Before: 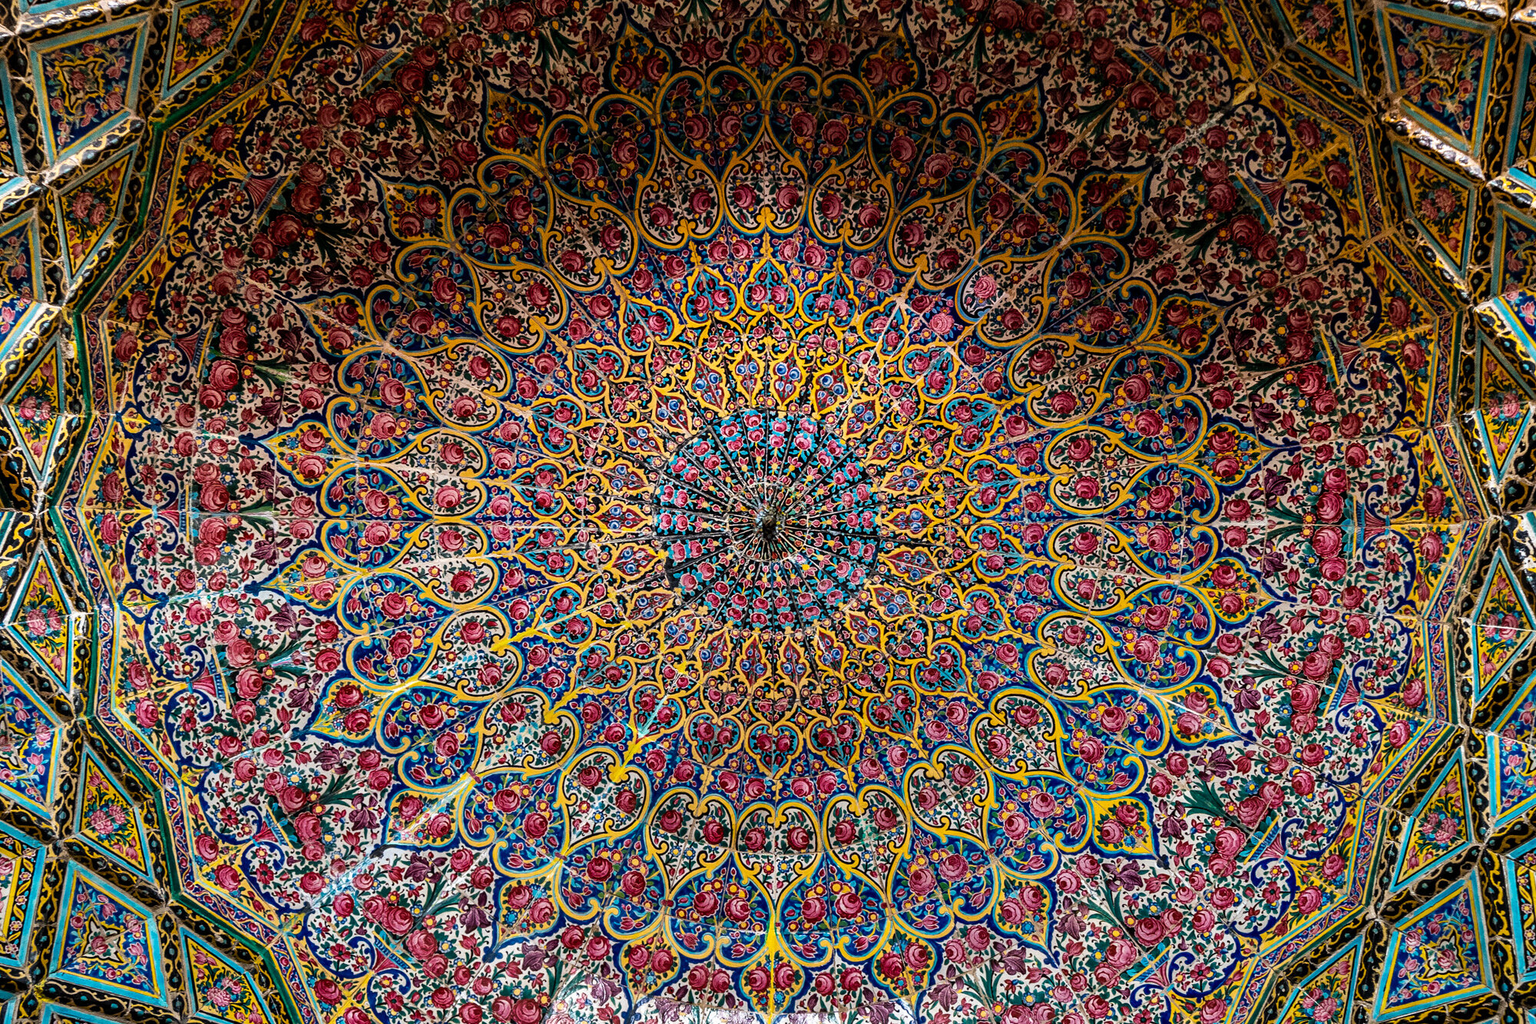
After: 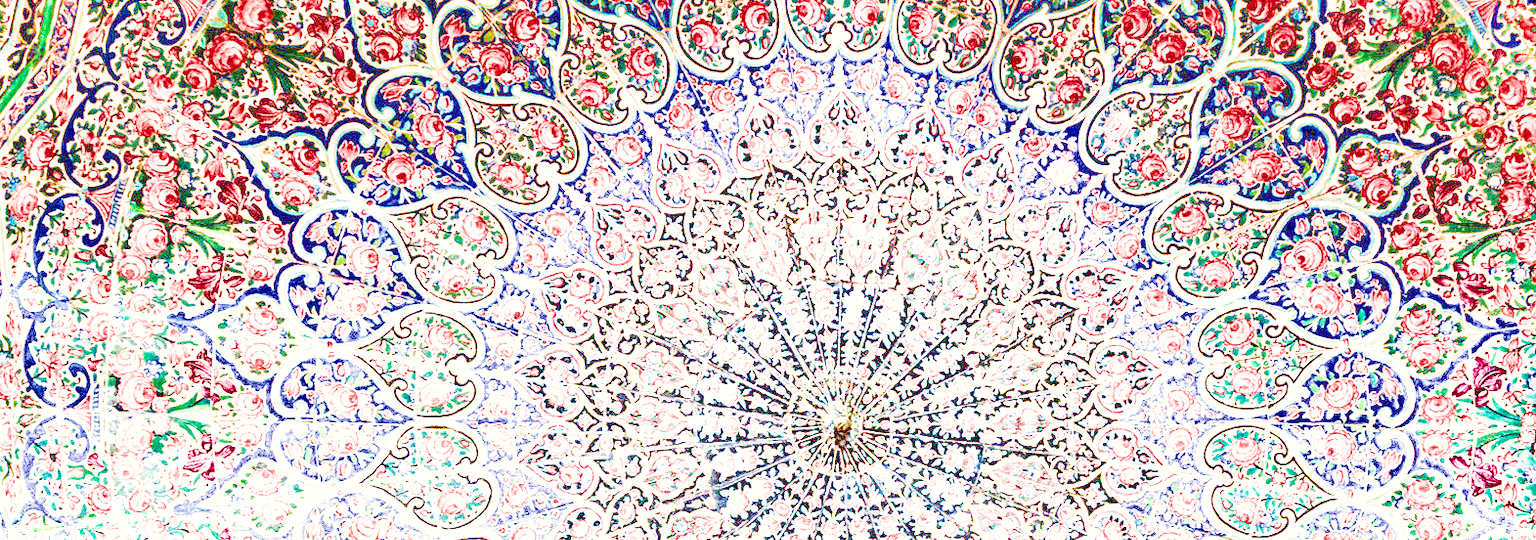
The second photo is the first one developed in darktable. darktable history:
color balance rgb: linear chroma grading › global chroma 15%, perceptual saturation grading › global saturation 30%
exposure: exposure 8 EV, compensate highlight preservation false
shadows and highlights: soften with gaussian
filmic rgb: black relative exposure -16 EV, white relative exposure 8 EV, threshold 3 EV, hardness 4.17, latitude 50%, contrast 0.5, color science v5 (2021), contrast in shadows safe, contrast in highlights safe, enable highlight reconstruction true
crop: left 7.036%, top 18.398%, right 14.379%, bottom 40.043%
color correction: highlights b* 3
